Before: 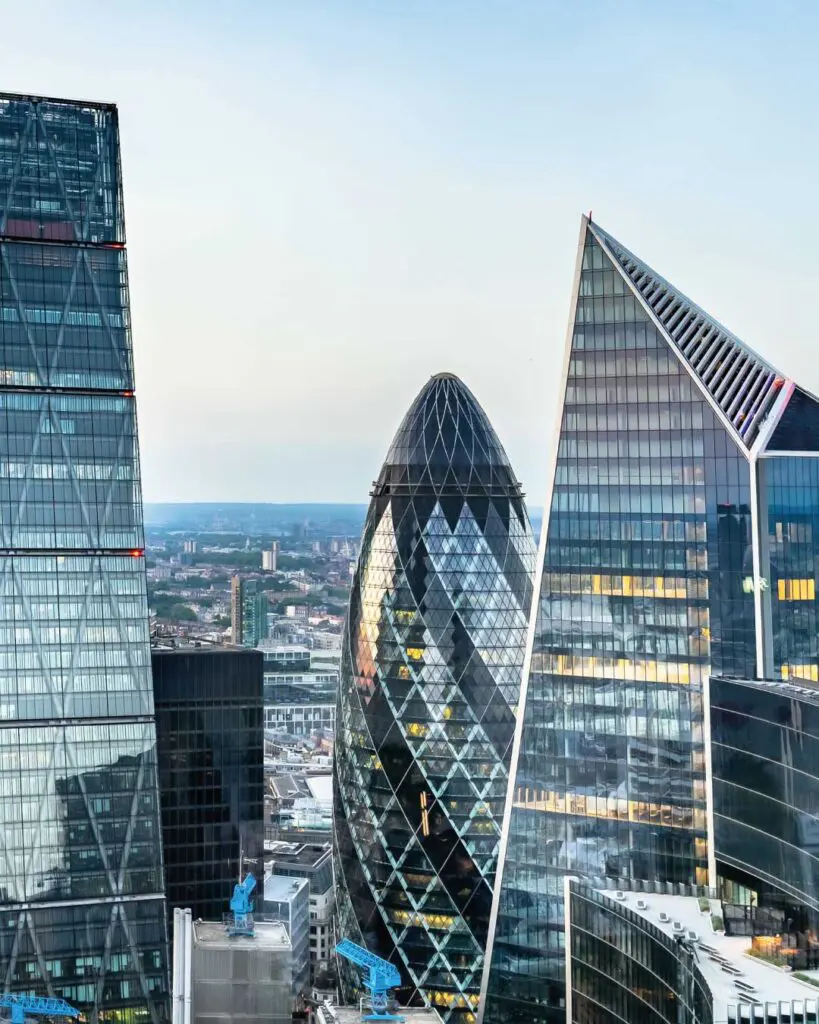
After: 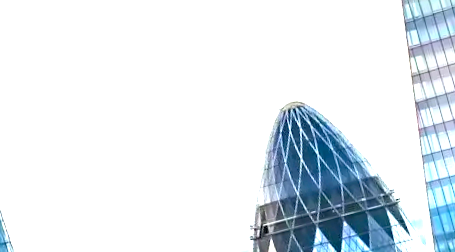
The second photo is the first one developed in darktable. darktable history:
white balance: emerald 1
contrast brightness saturation: contrast 0.09, saturation 0.28
exposure: black level correction 0.001, exposure 1.735 EV, compensate highlight preservation false
crop: left 15.306%, top 9.065%, right 30.789%, bottom 48.638%
rotate and perspective: rotation -14.8°, crop left 0.1, crop right 0.903, crop top 0.25, crop bottom 0.748
